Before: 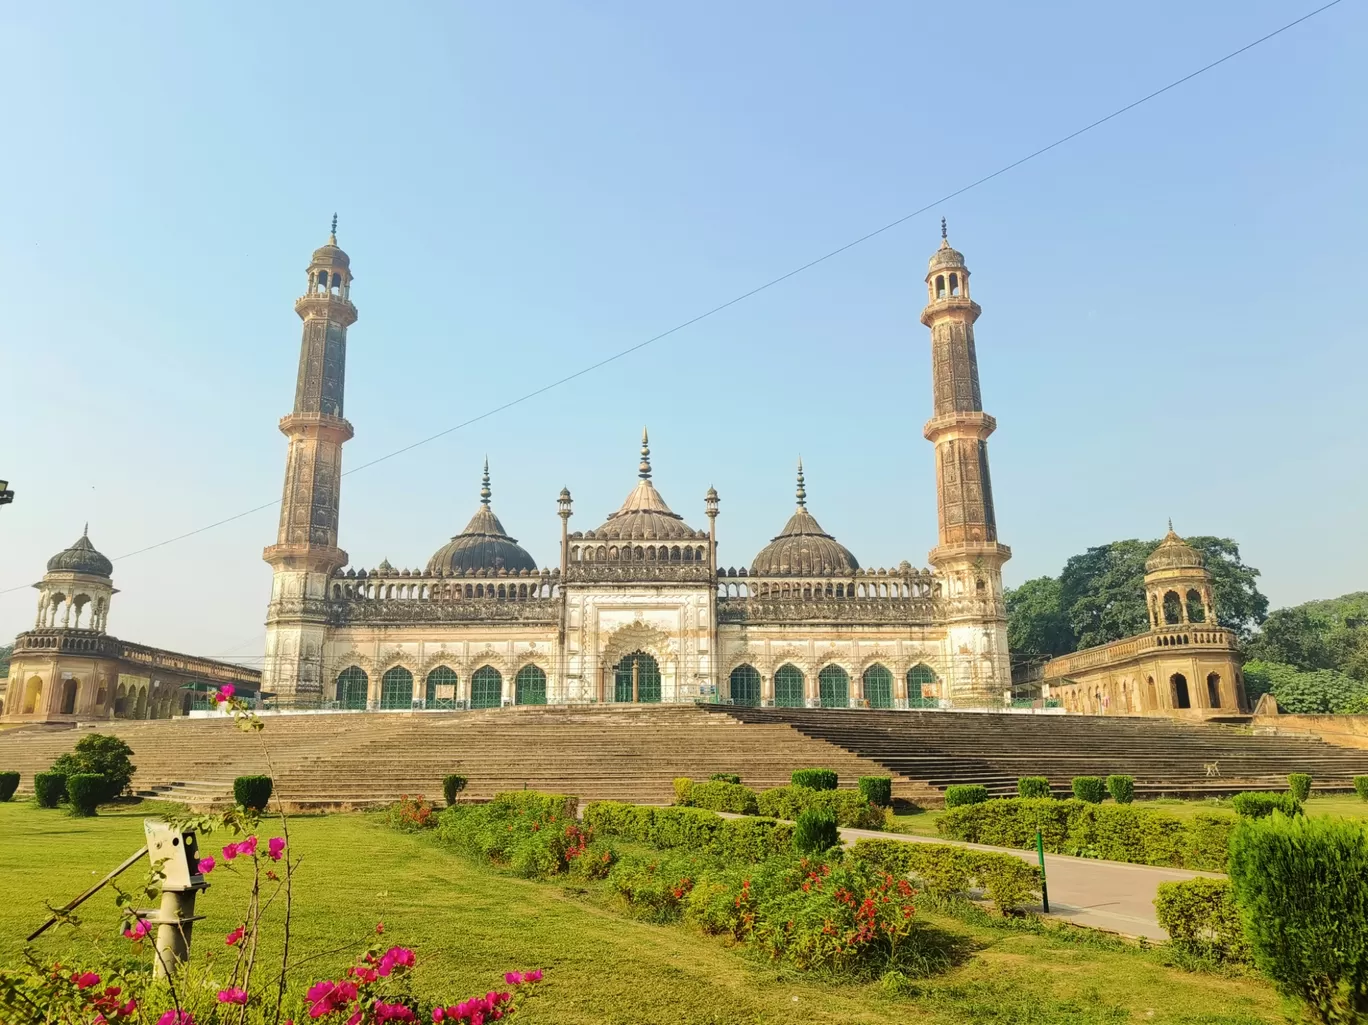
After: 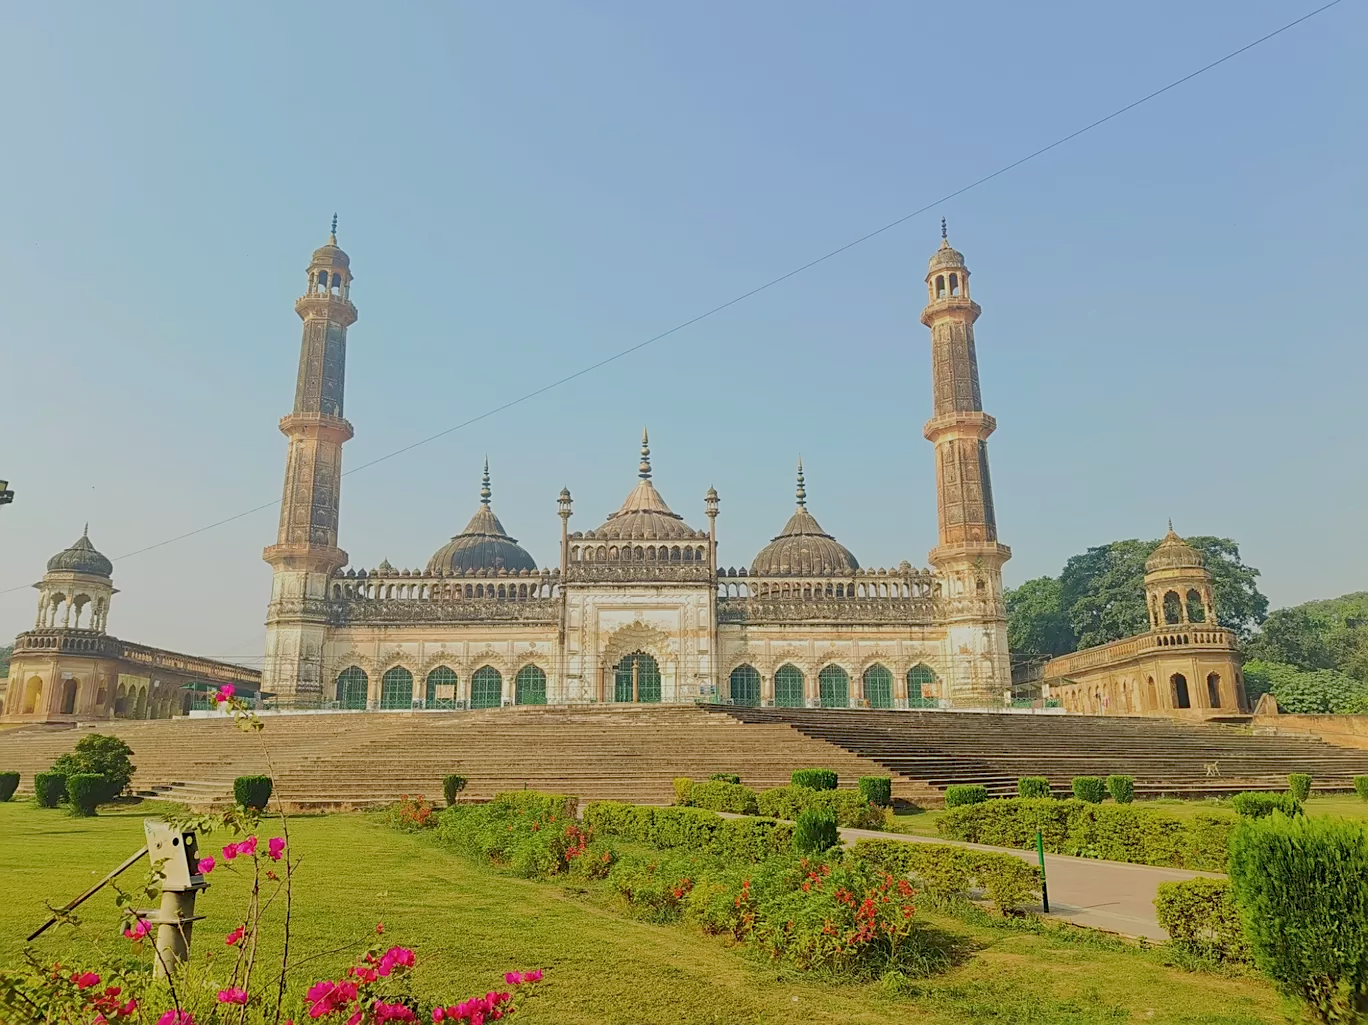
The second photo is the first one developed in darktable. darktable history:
tone equalizer: on, module defaults
color balance rgb: contrast -30%
sharpen: on, module defaults
